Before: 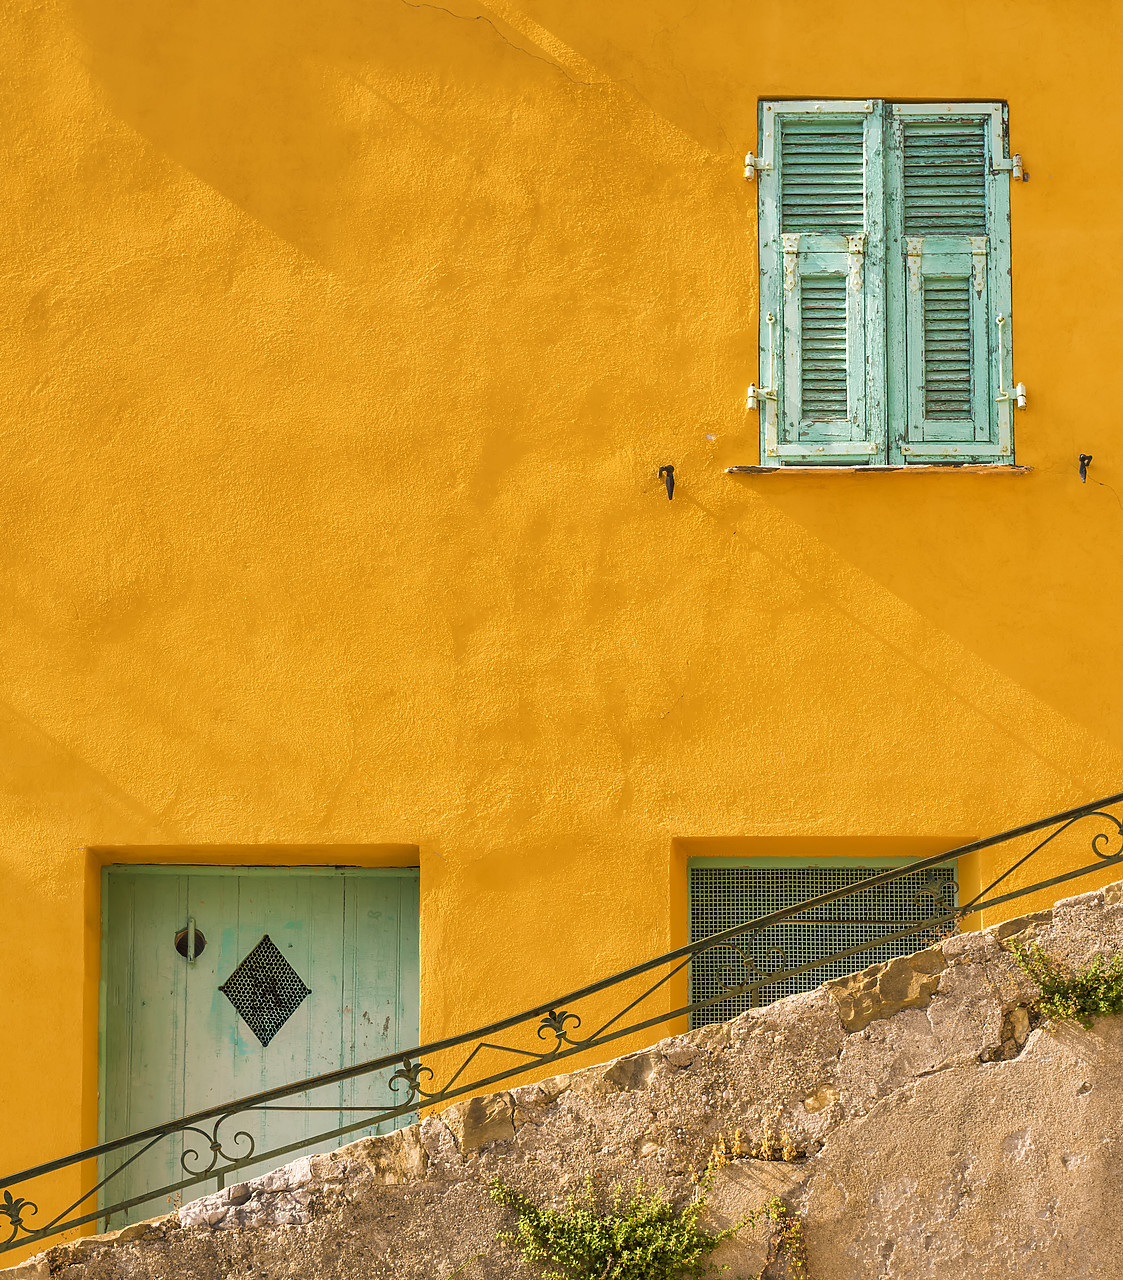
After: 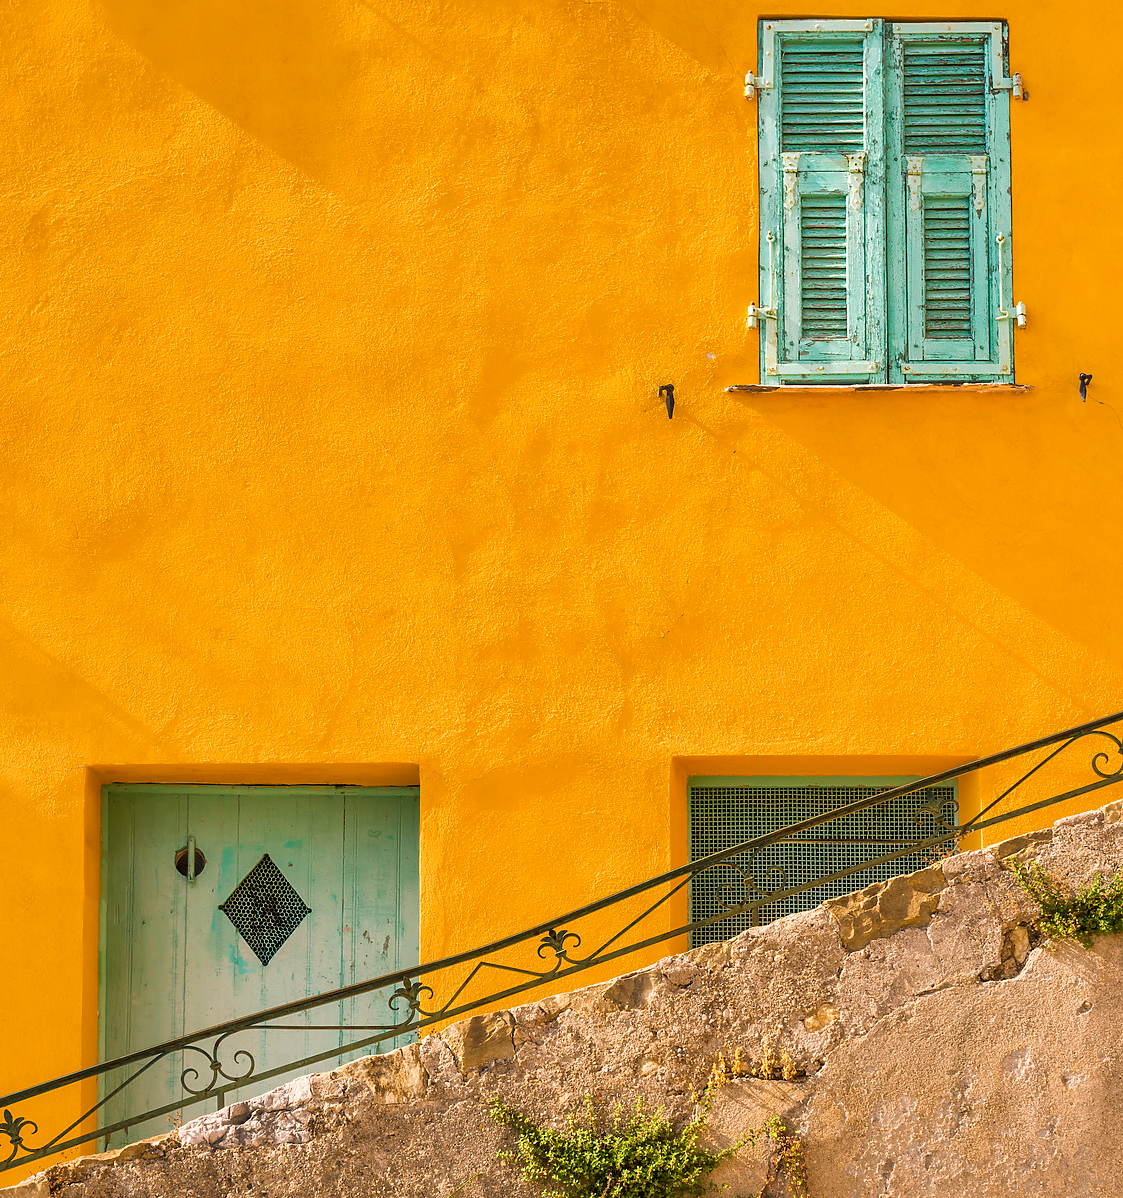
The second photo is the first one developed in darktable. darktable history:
crop and rotate: top 6.385%
